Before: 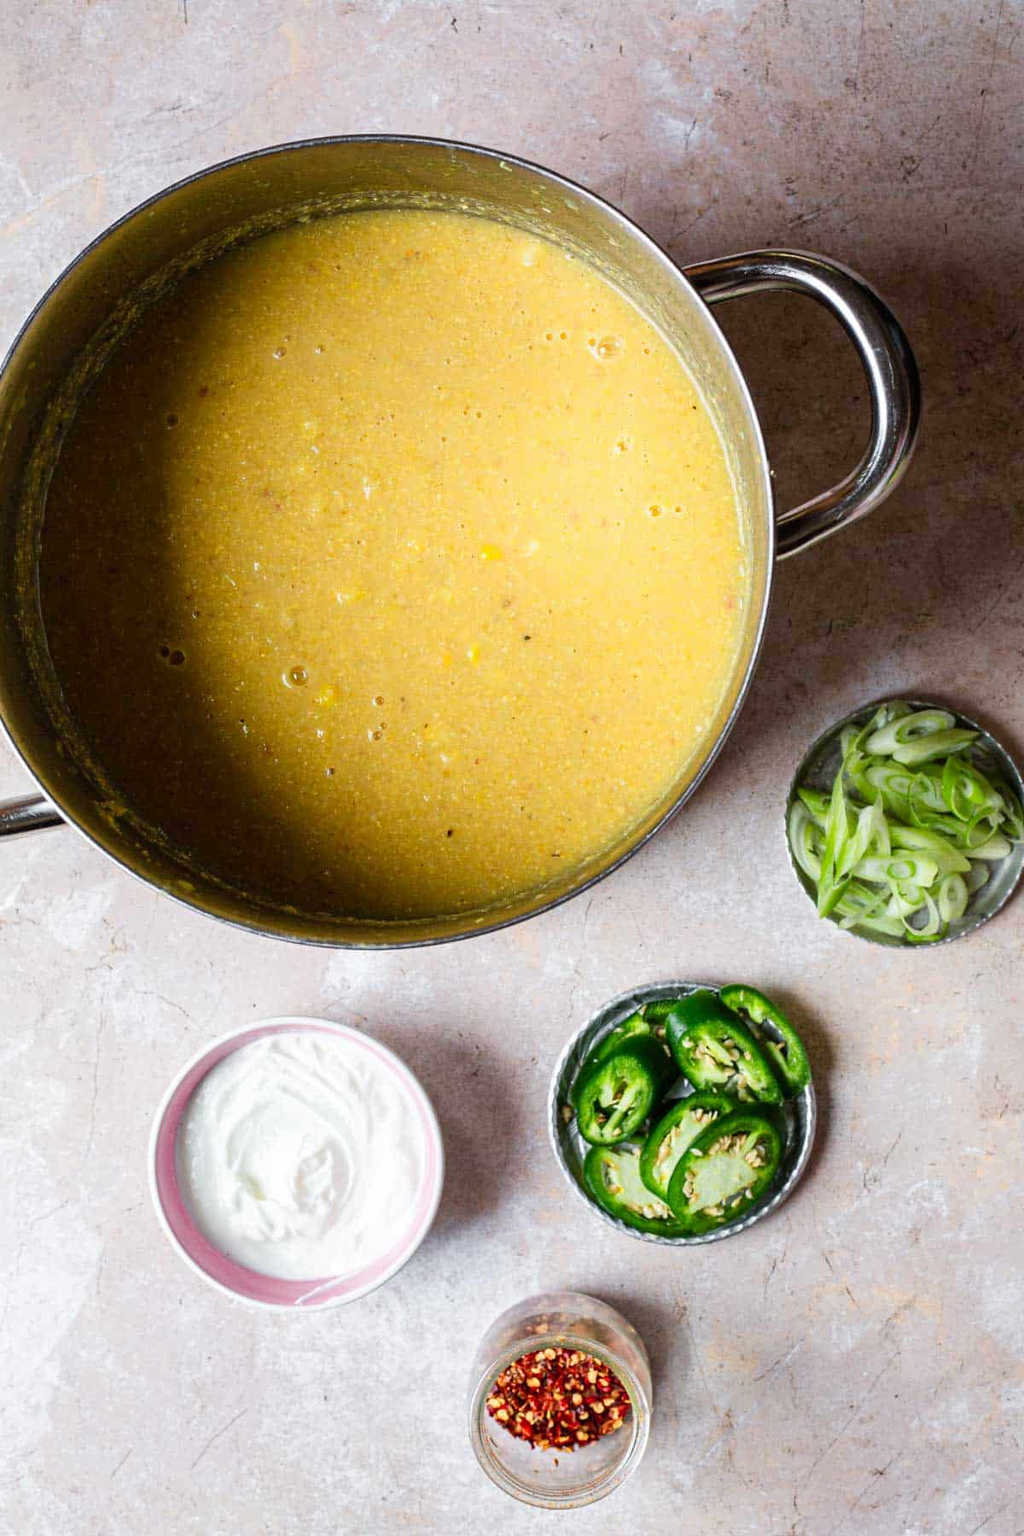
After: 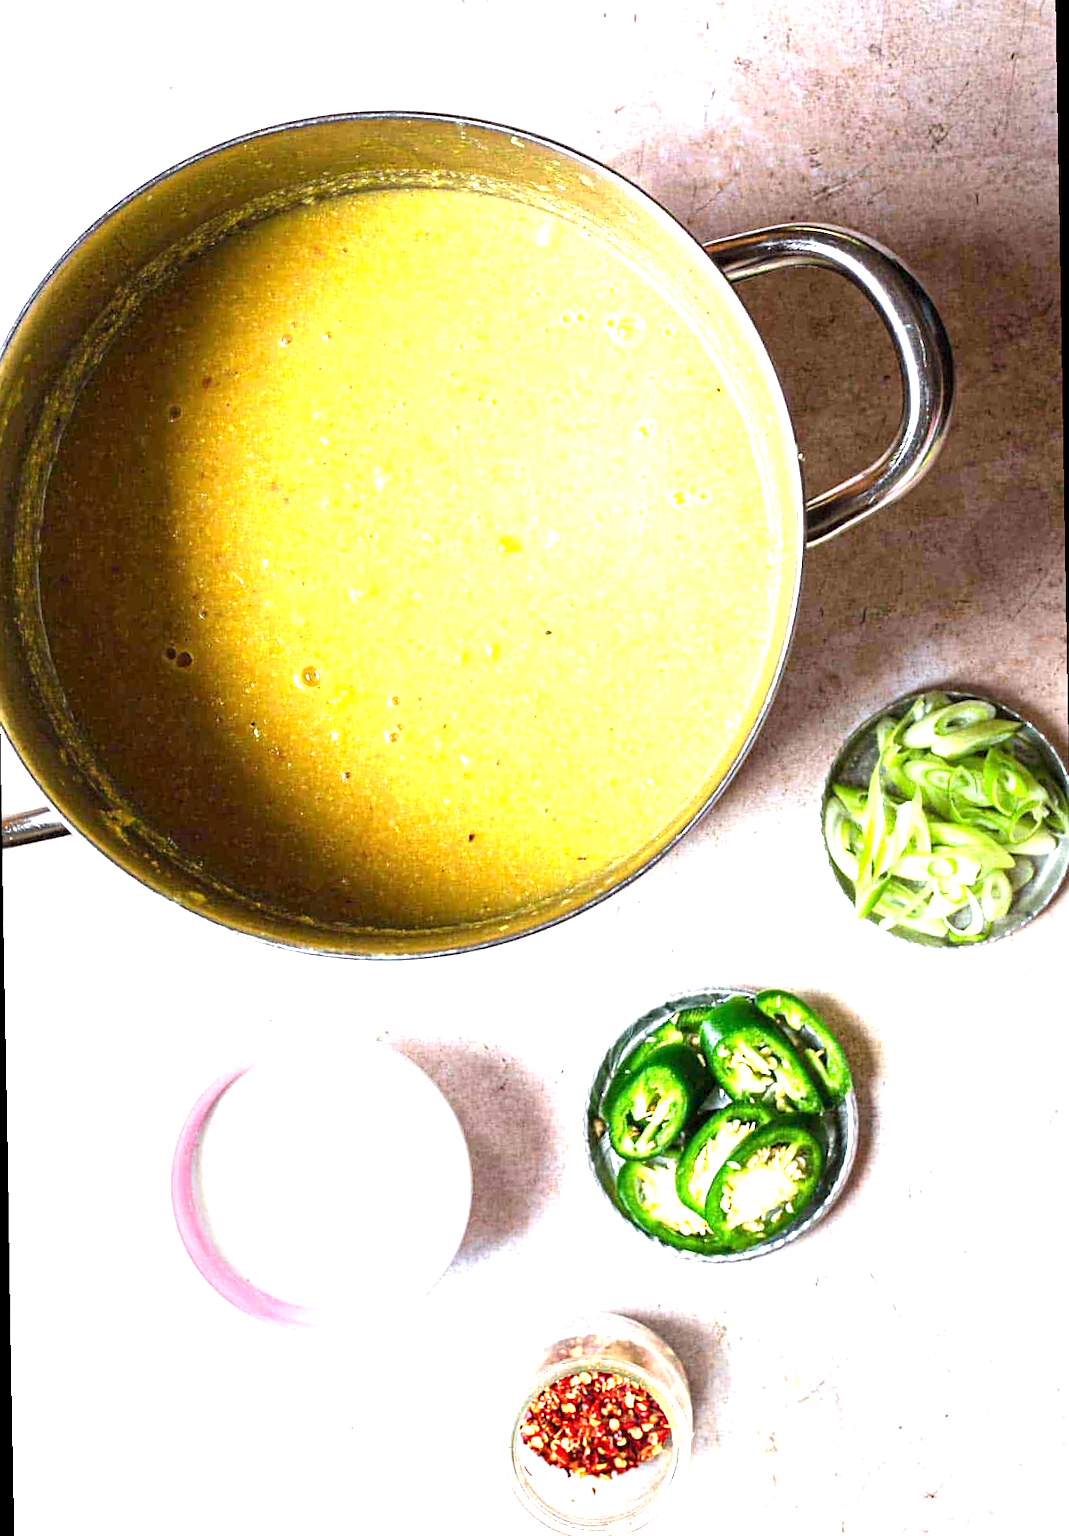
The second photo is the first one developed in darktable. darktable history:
exposure: exposure 1.5 EV, compensate highlight preservation false
sharpen: amount 0.2
rotate and perspective: rotation -1°, crop left 0.011, crop right 0.989, crop top 0.025, crop bottom 0.975
